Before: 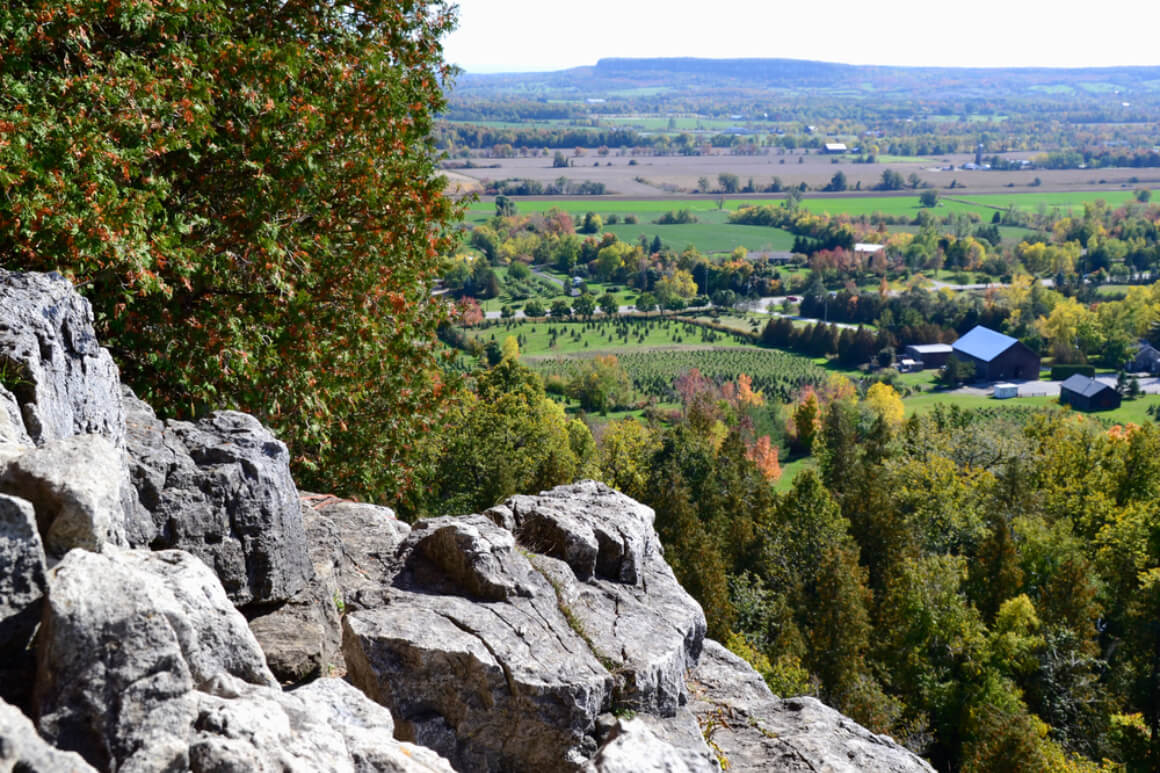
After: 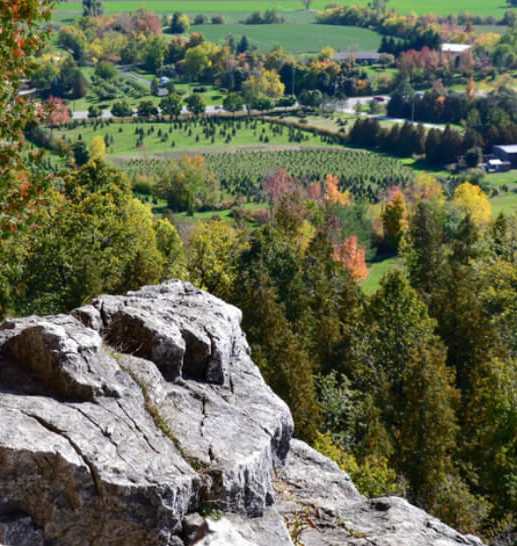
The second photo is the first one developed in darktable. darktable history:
crop: left 35.65%, top 25.956%, right 19.758%, bottom 3.399%
